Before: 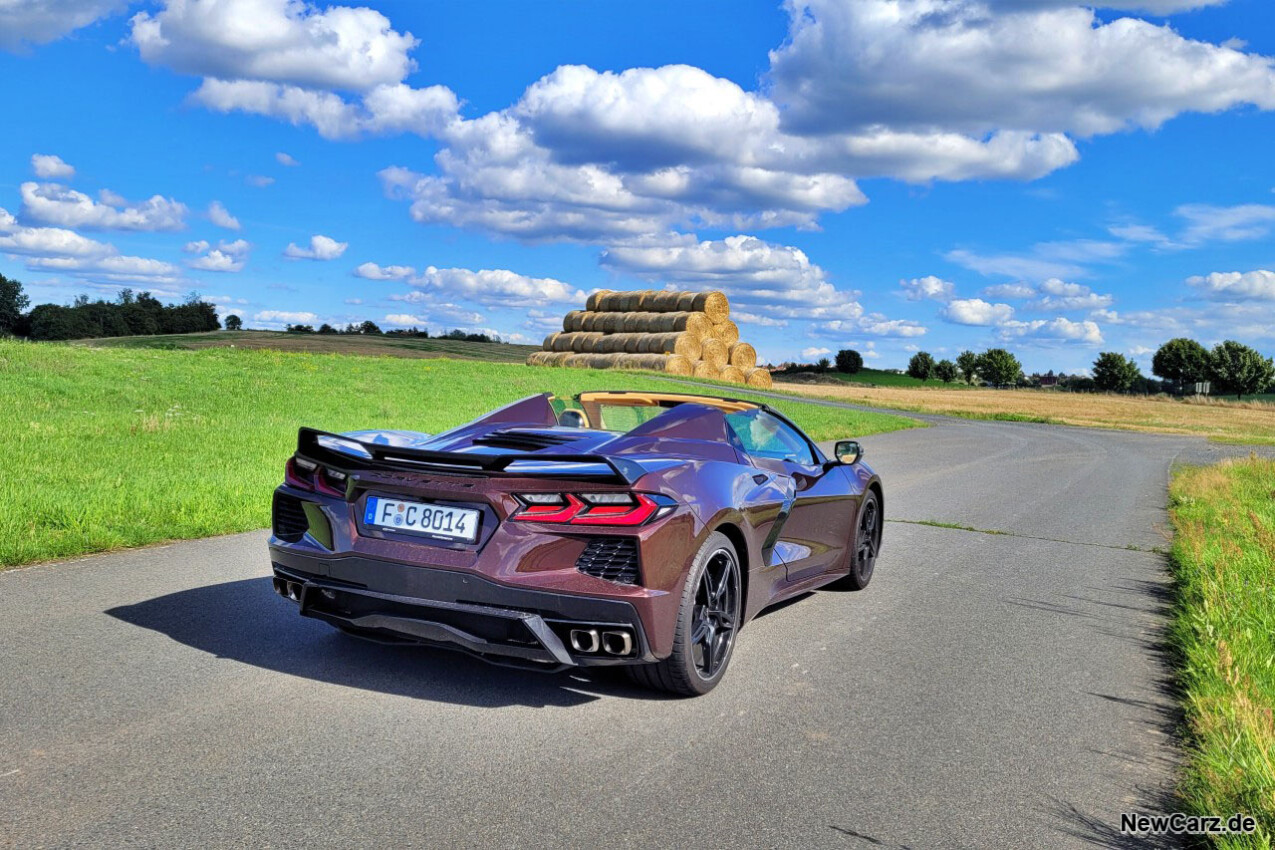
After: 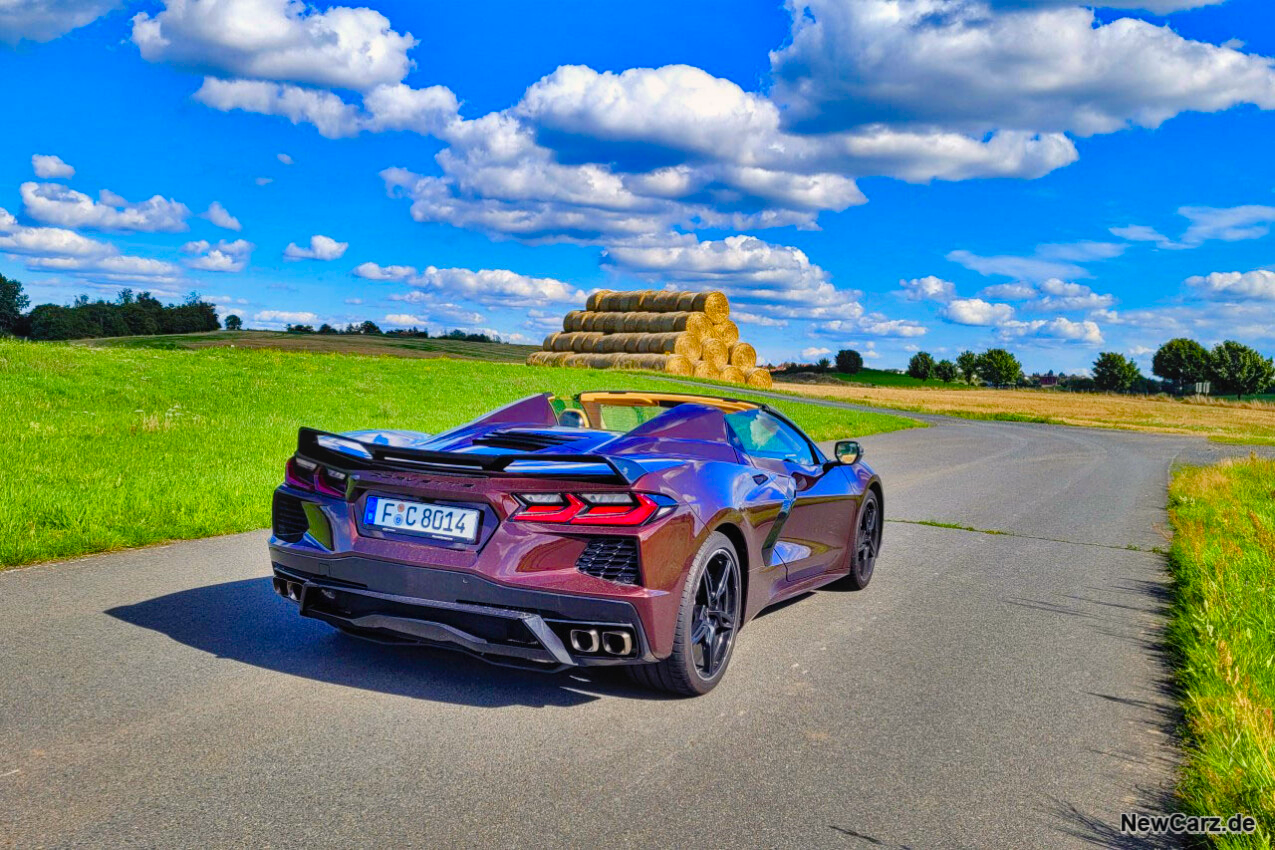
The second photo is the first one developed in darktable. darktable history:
color balance rgb: highlights gain › chroma 1.085%, highlights gain › hue 60.21°, perceptual saturation grading › global saturation 20%, perceptual saturation grading › highlights -24.985%, perceptual saturation grading › shadows 49.27%, global vibrance 39.579%
shadows and highlights: shadows 43.53, white point adjustment -1.43, soften with gaussian
local contrast: detail 110%
